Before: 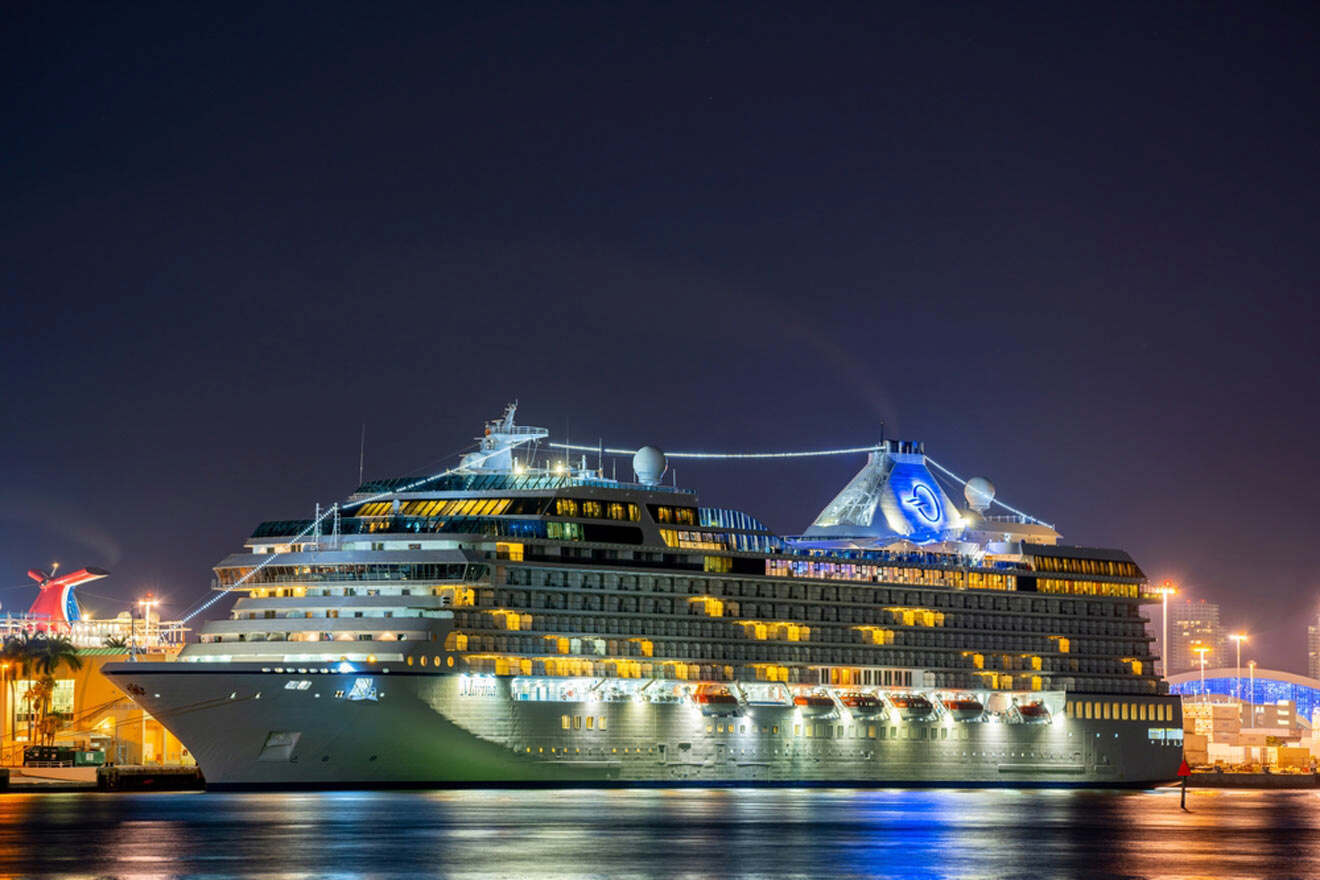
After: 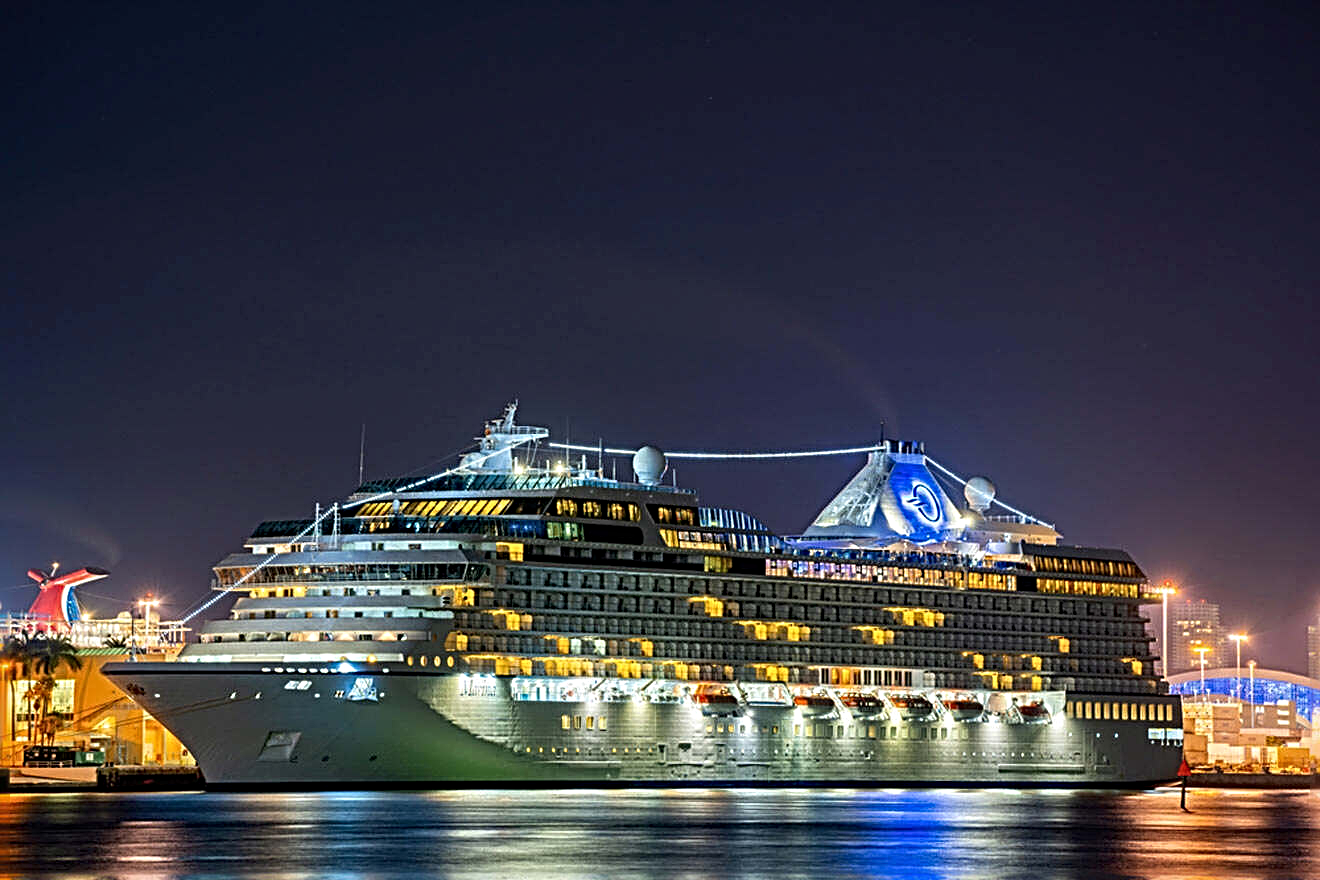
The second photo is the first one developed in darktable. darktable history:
sharpen: radius 3.733, amount 0.941
